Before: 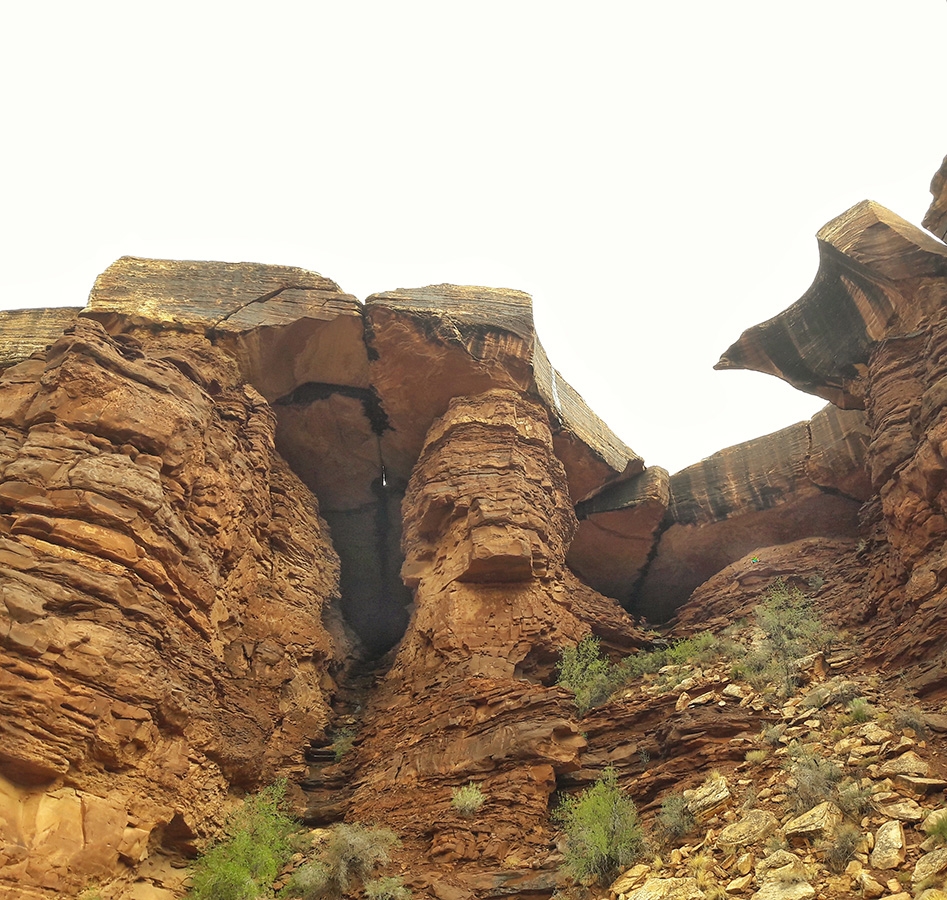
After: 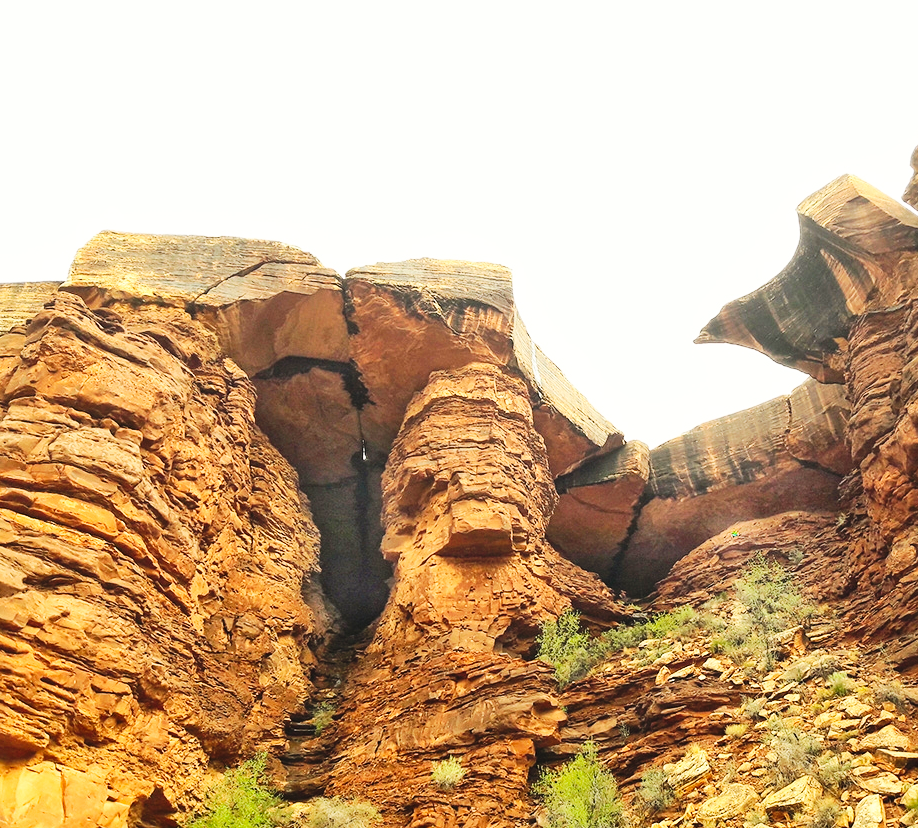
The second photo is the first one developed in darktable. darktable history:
crop: left 2.167%, top 2.983%, right 0.88%, bottom 4.956%
base curve: curves: ch0 [(0, 0) (0.032, 0.025) (0.121, 0.166) (0.206, 0.329) (0.605, 0.79) (1, 1)], preserve colors none
contrast brightness saturation: contrast 0.204, brightness 0.164, saturation 0.223
